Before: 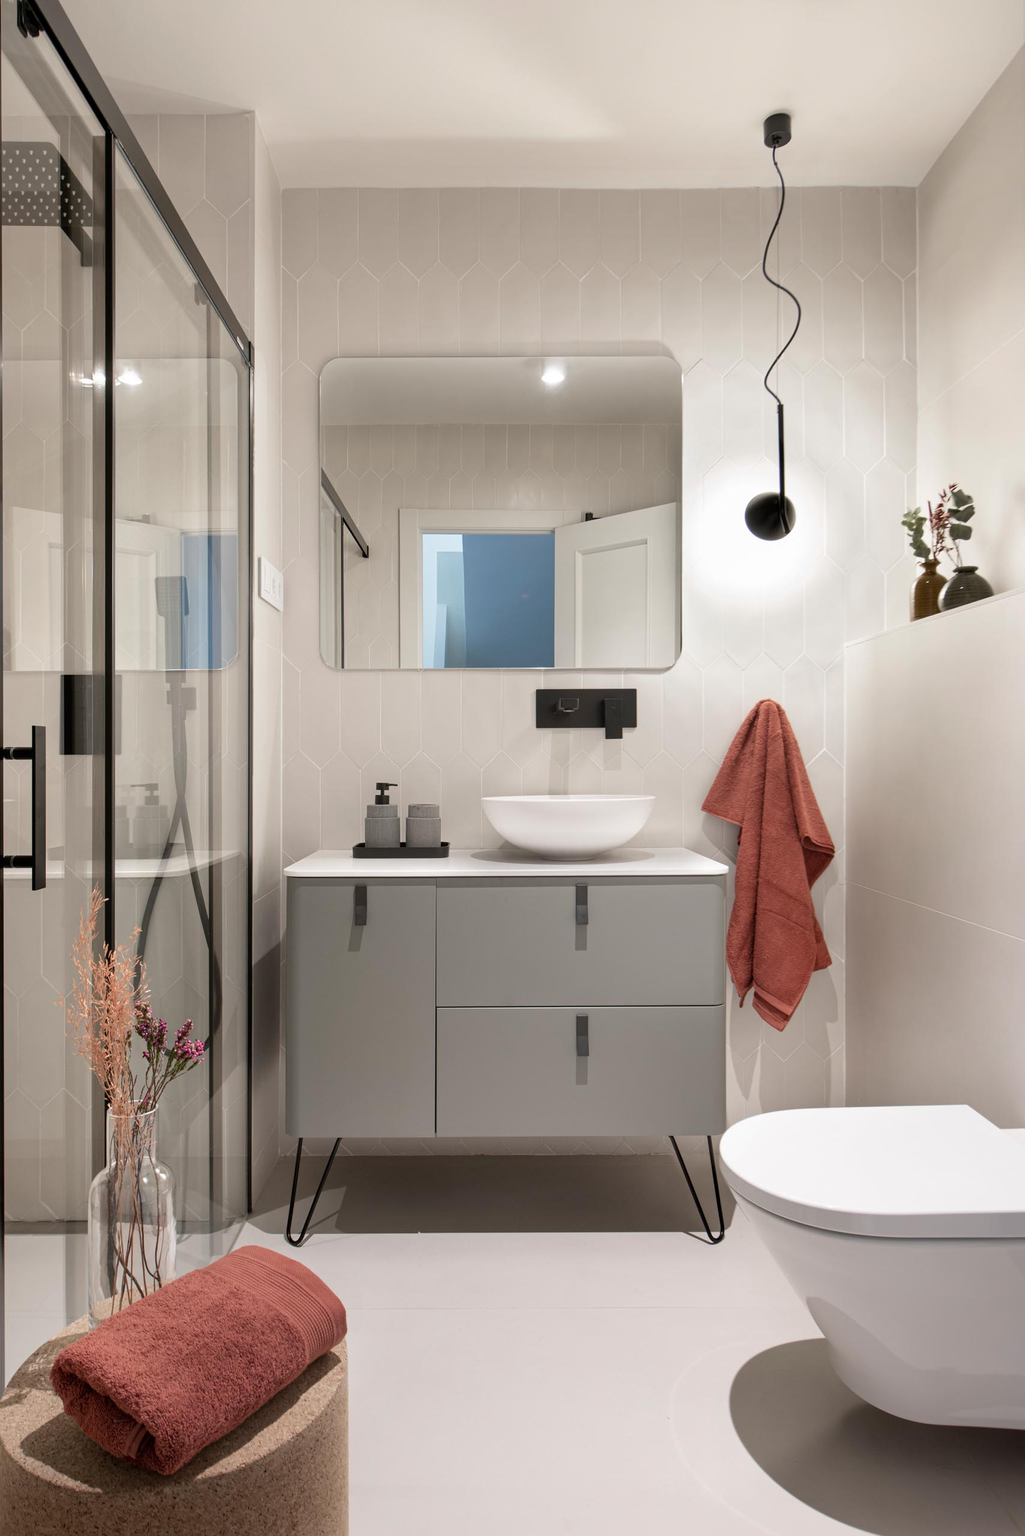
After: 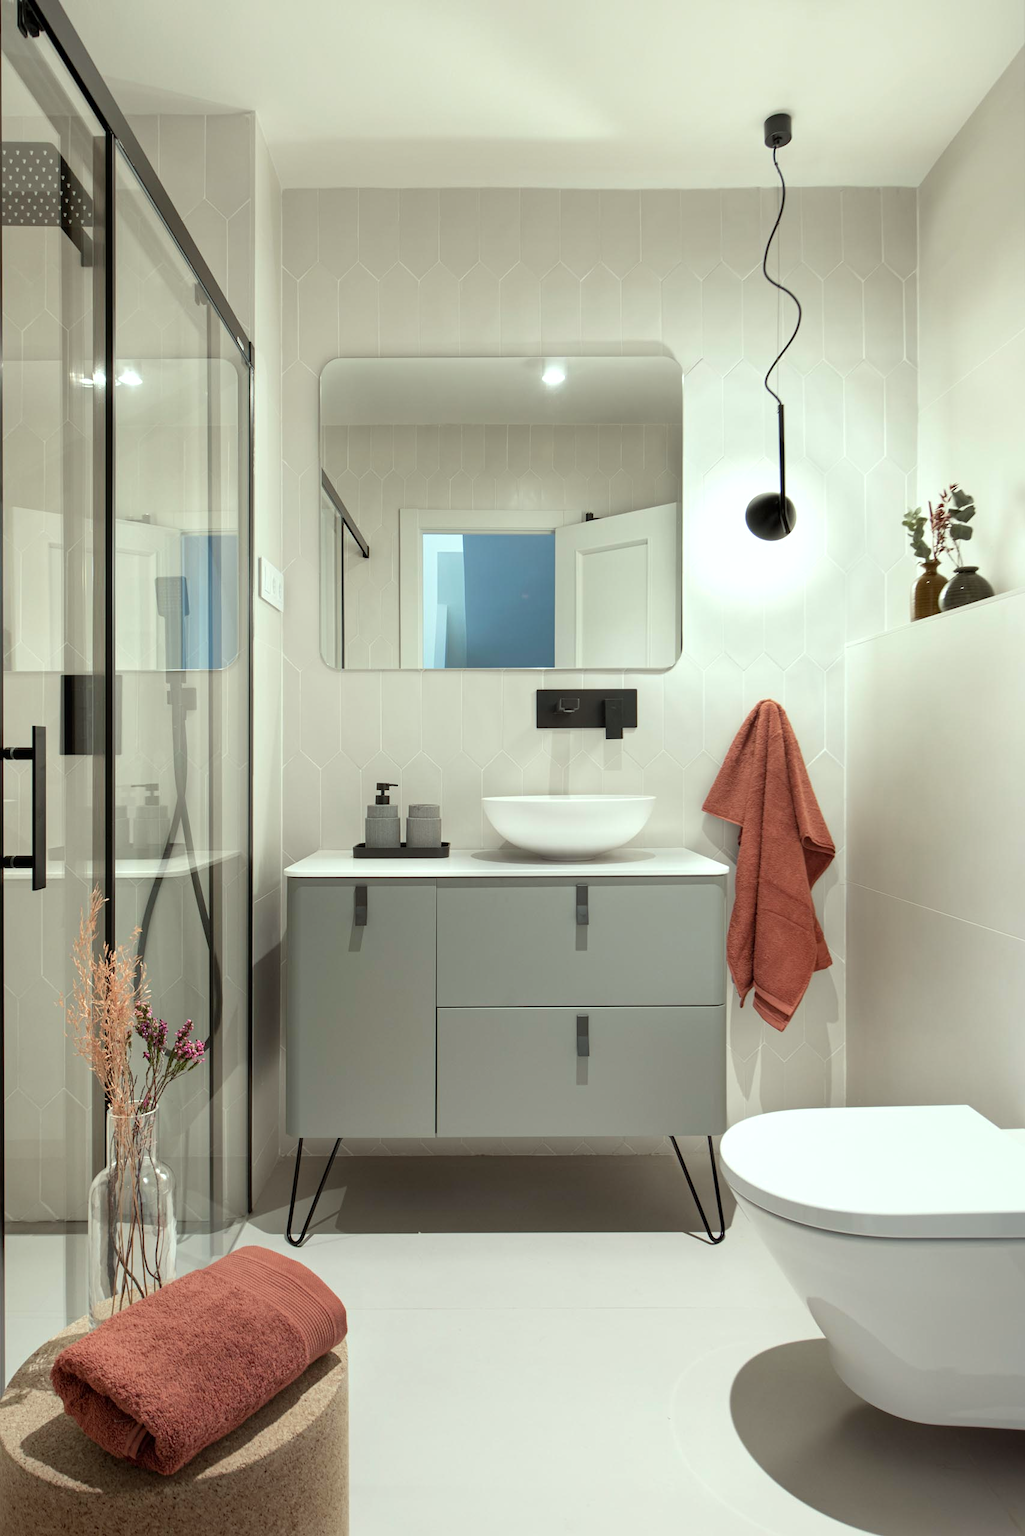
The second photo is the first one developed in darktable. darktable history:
color correction: highlights a* -8.57, highlights b* 3.52
exposure: exposure 0.201 EV, compensate exposure bias true, compensate highlight preservation false
